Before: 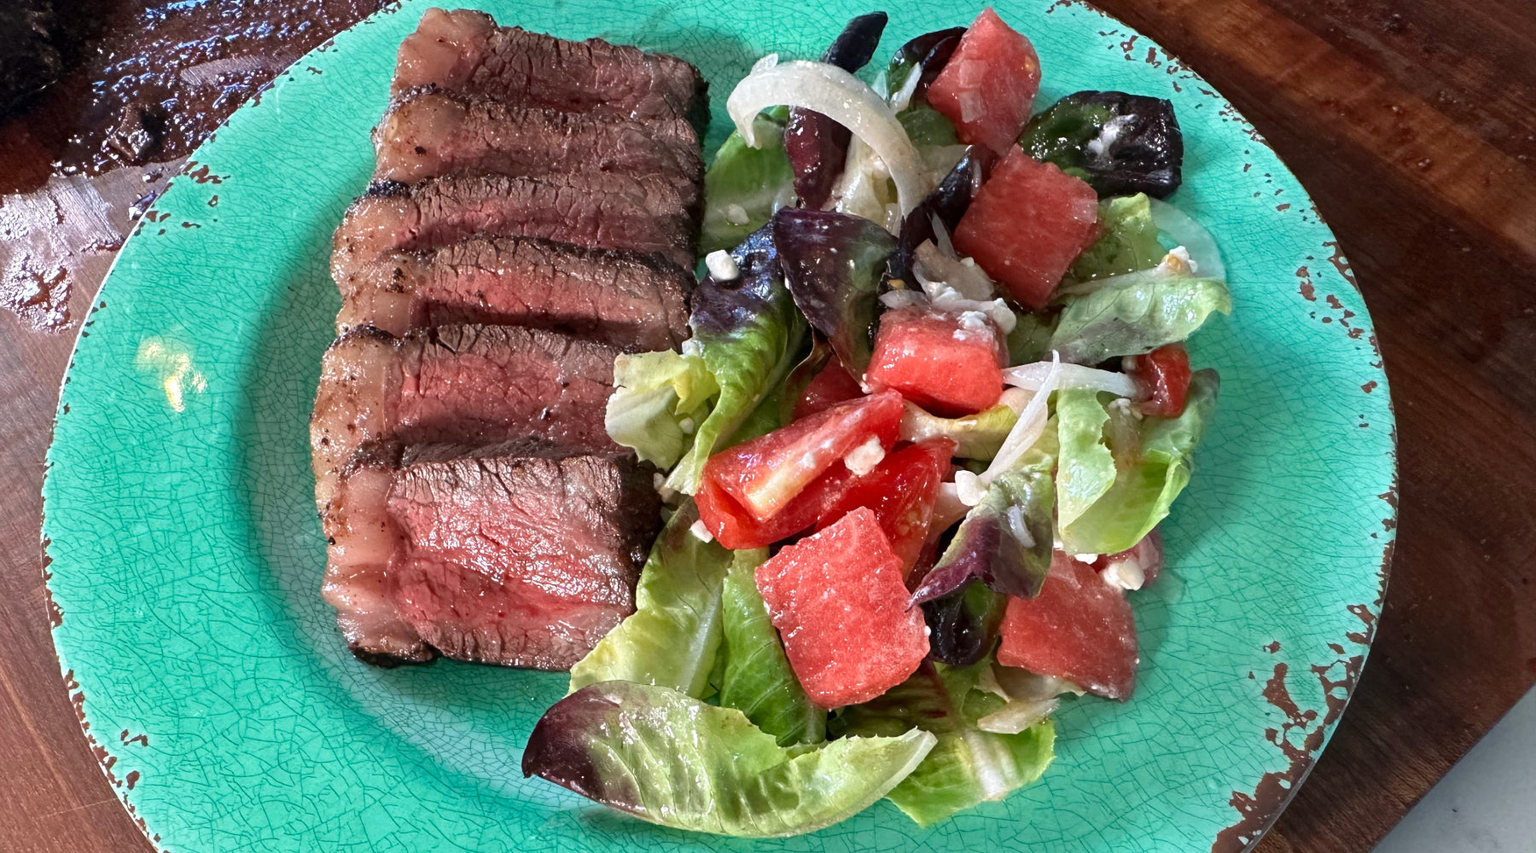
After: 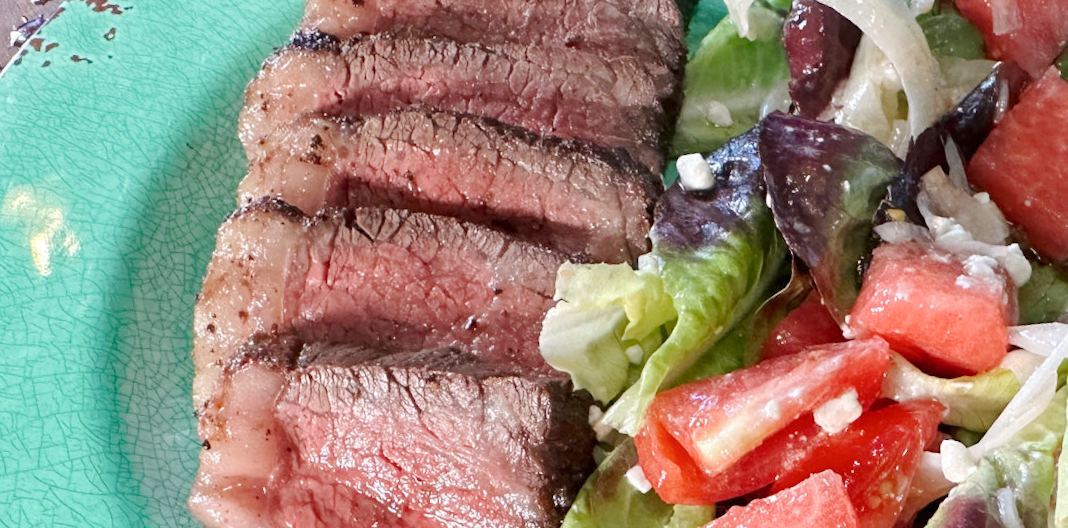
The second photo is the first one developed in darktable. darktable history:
base curve: curves: ch0 [(0, 0) (0.158, 0.273) (0.879, 0.895) (1, 1)], preserve colors none
crop and rotate: angle -6°, left 2.156%, top 6.846%, right 27.611%, bottom 30.682%
